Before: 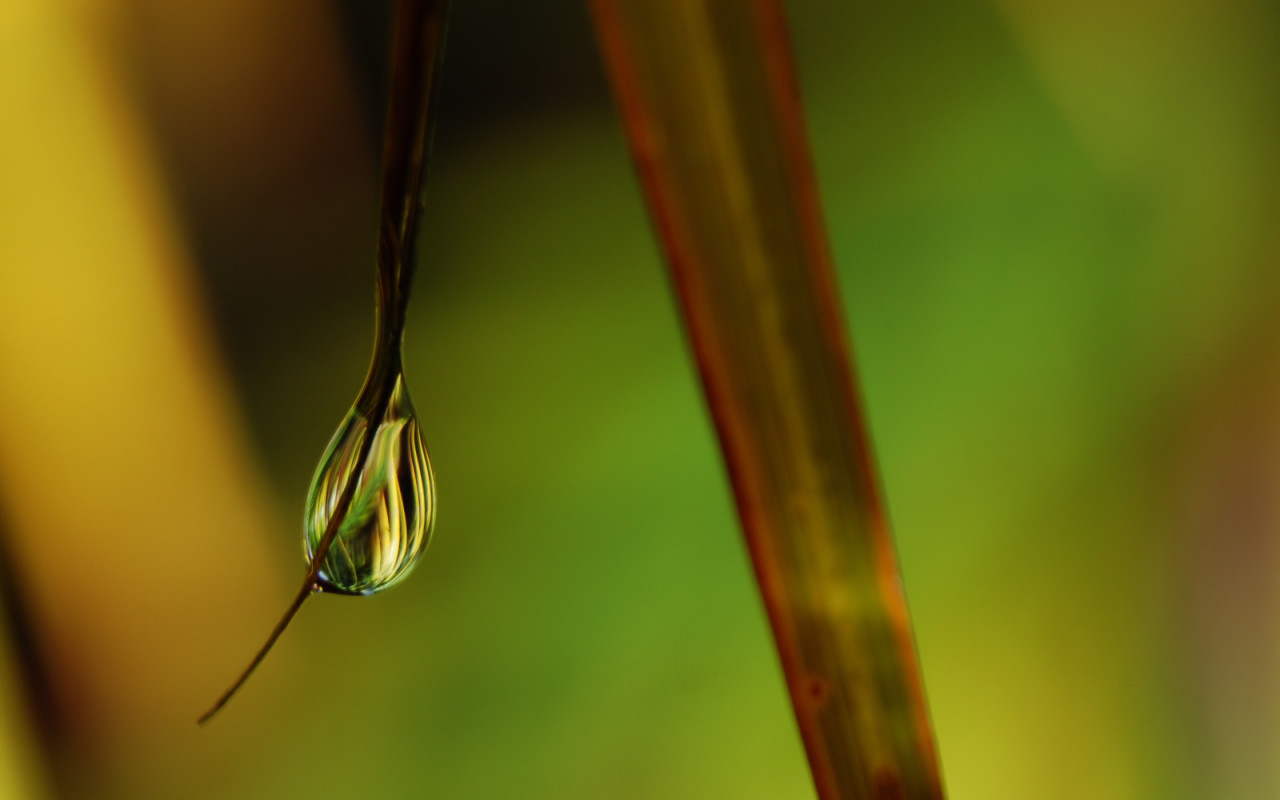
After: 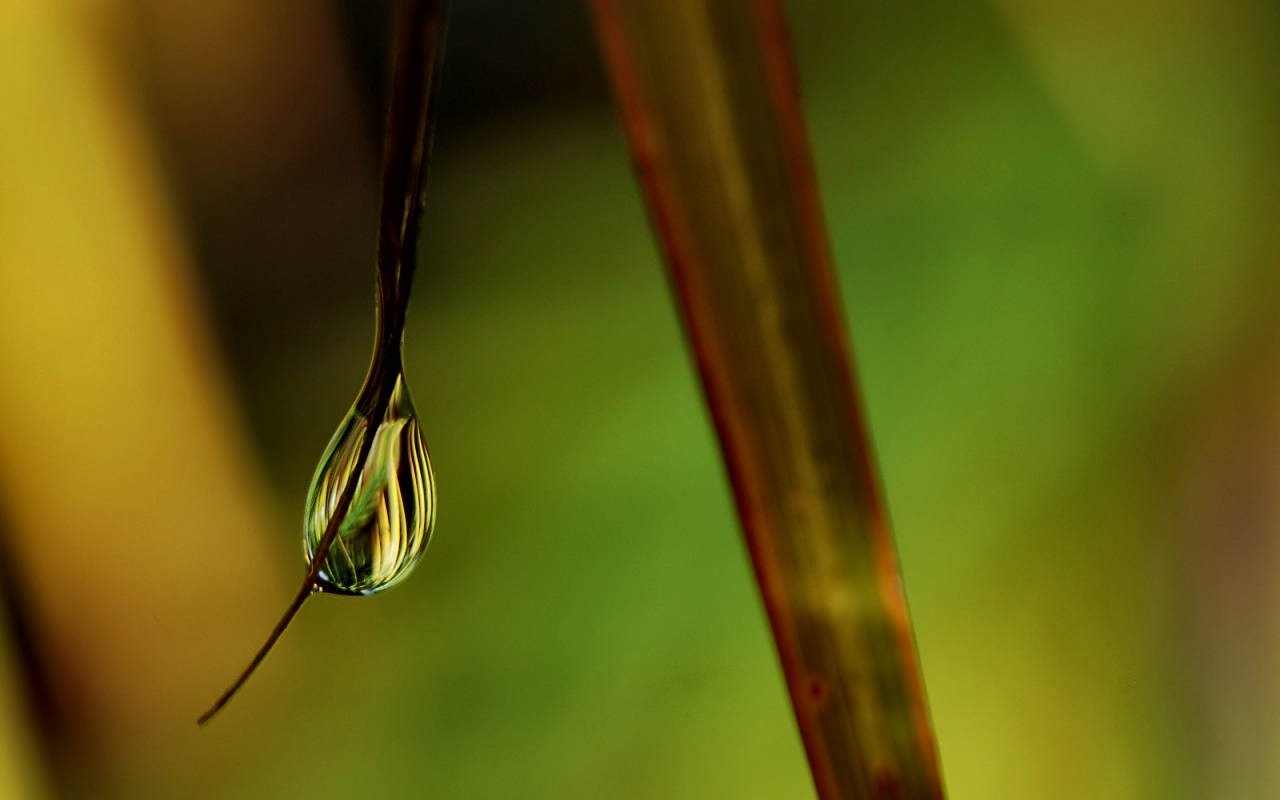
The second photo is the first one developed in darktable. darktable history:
local contrast: mode bilateral grid, contrast 20, coarseness 50, detail 141%, midtone range 0.2
sharpen: on, module defaults
exposure: exposure -0.154 EV, compensate highlight preservation false
